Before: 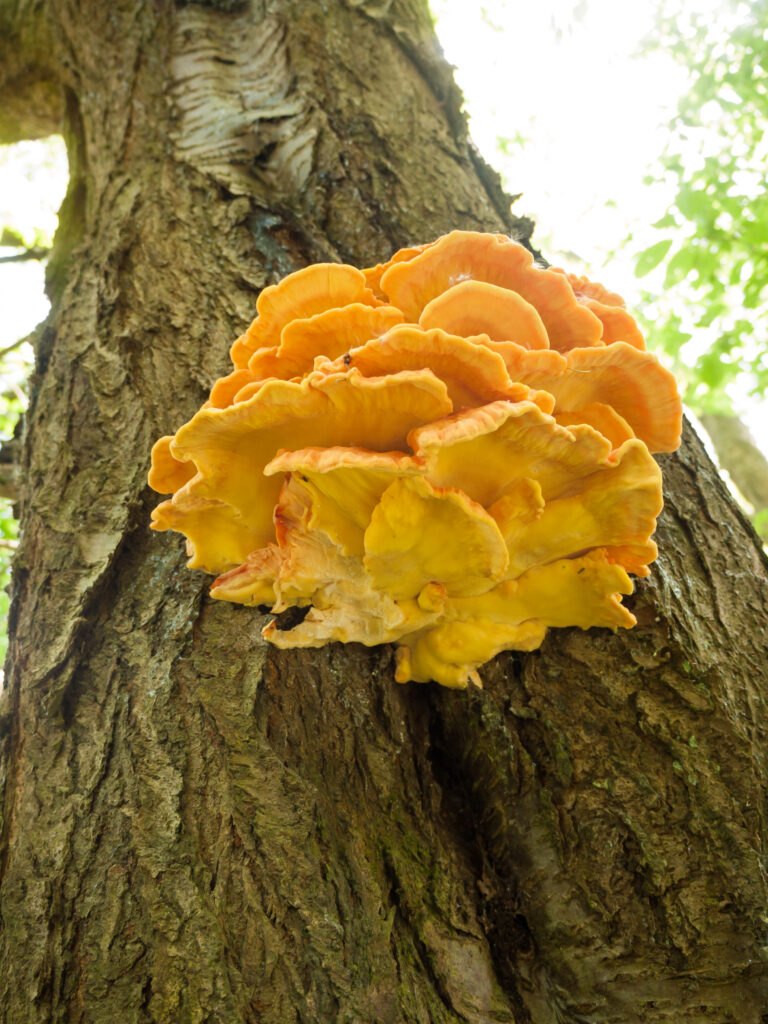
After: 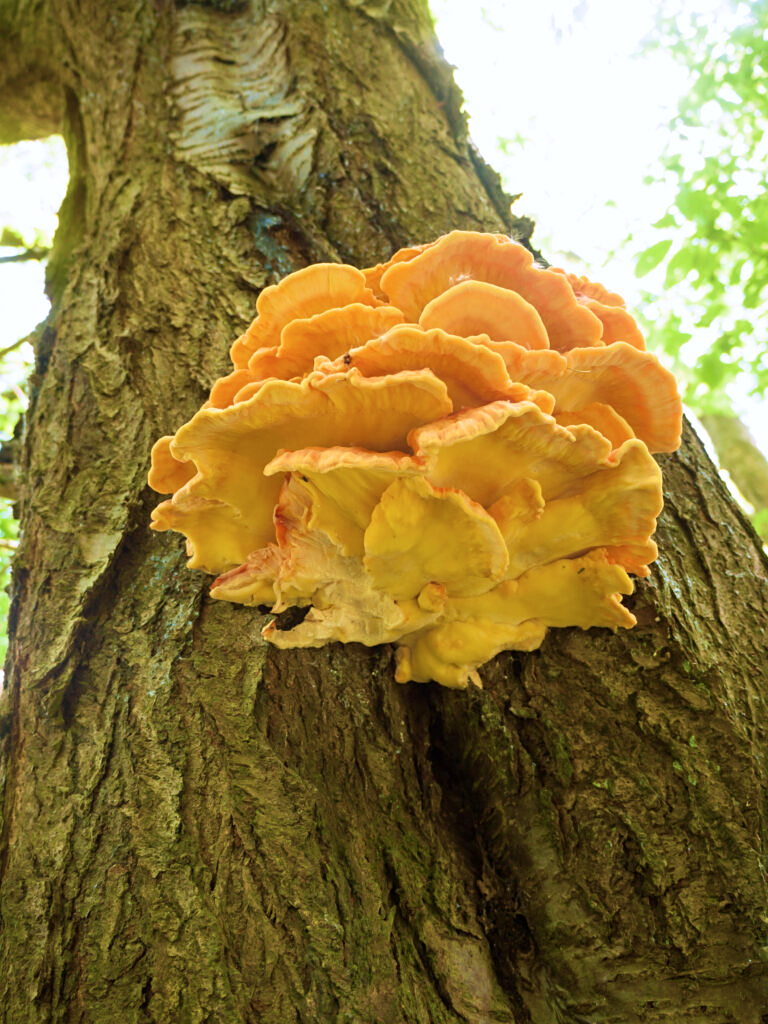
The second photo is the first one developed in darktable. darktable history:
color calibration: illuminant as shot in camera, x 0.358, y 0.373, temperature 4628.91 K
tone equalizer: on, module defaults
velvia: strength 67.07%, mid-tones bias 0.972
sharpen: amount 0.2
